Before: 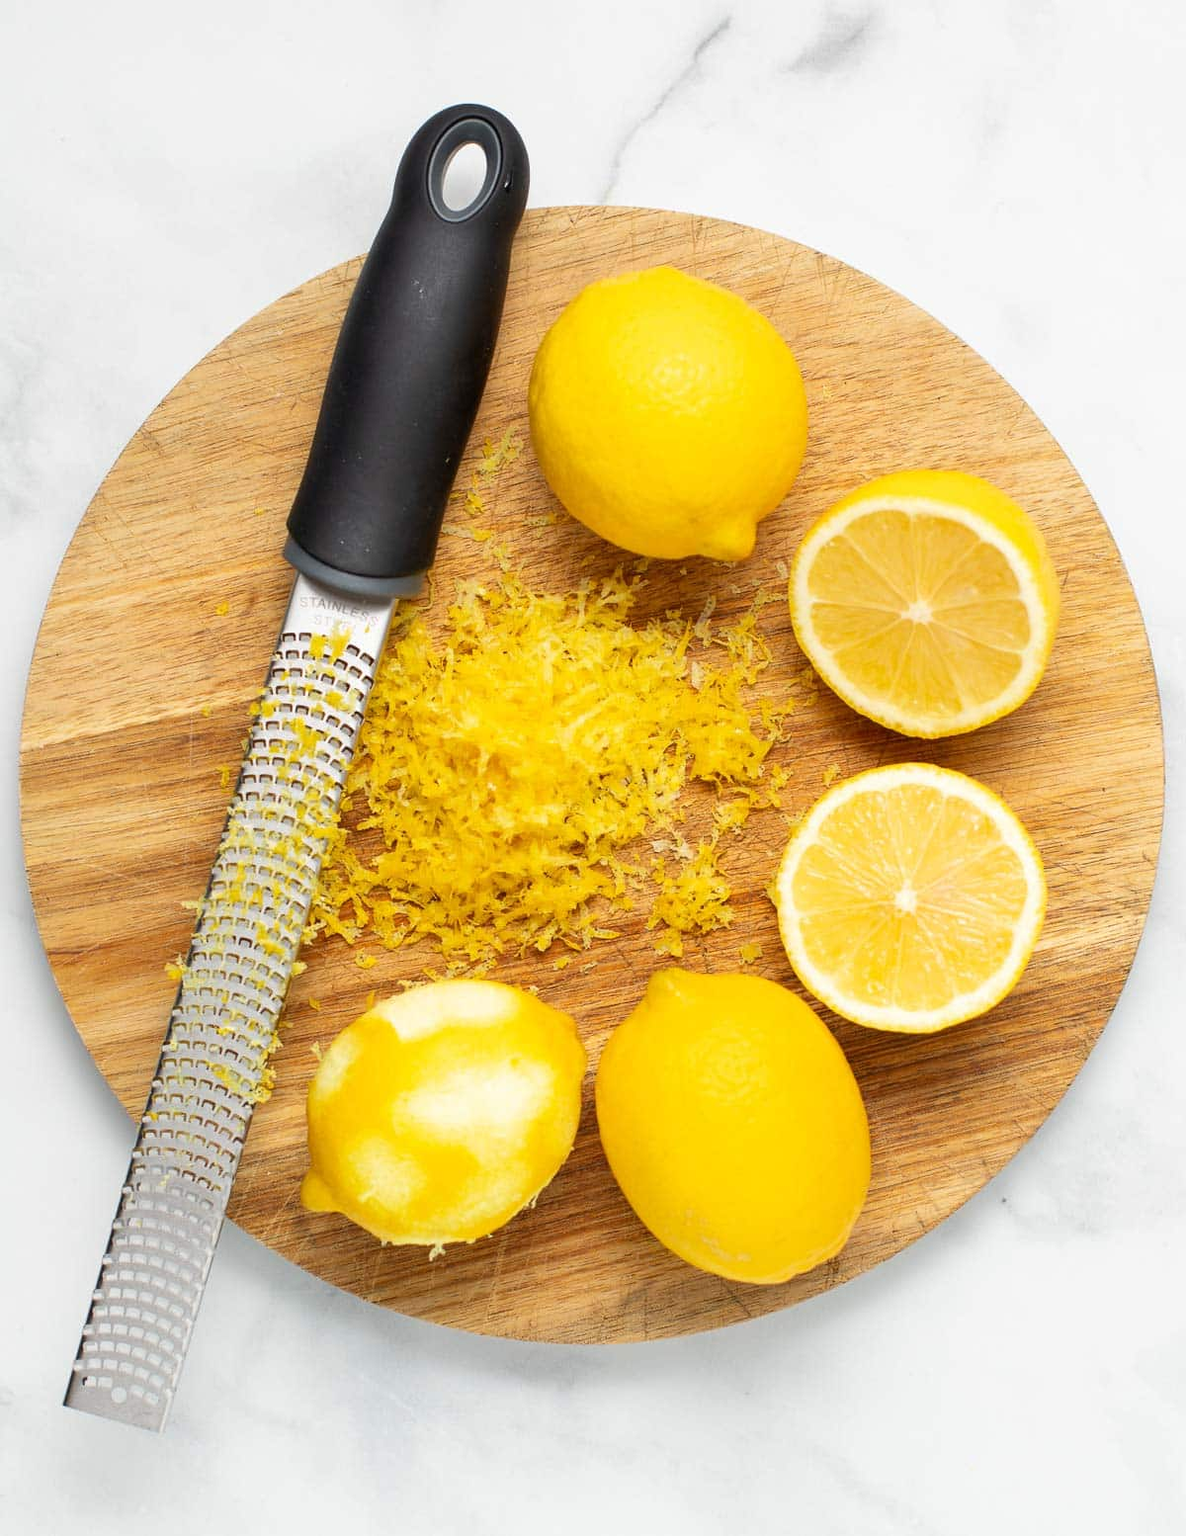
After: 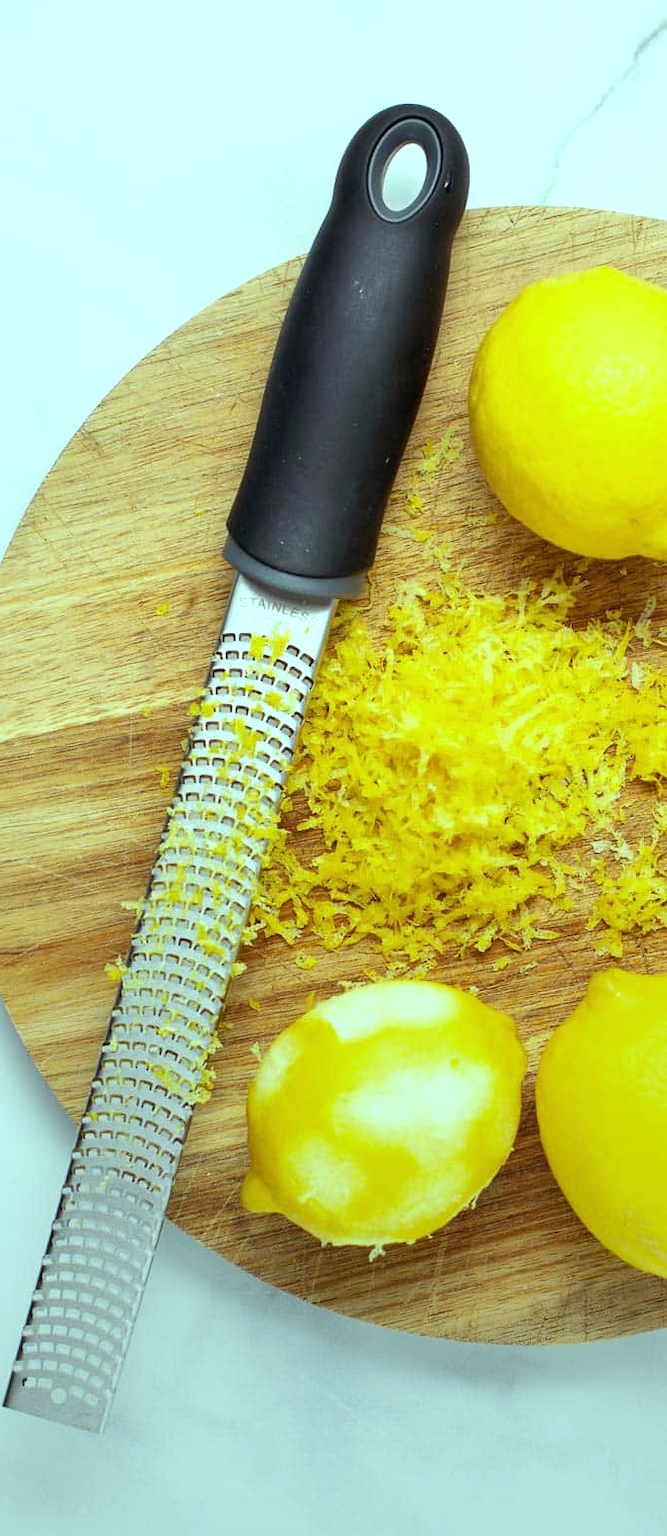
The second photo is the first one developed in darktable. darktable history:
graduated density: rotation -180°, offset 27.42
color balance: mode lift, gamma, gain (sRGB), lift [0.997, 0.979, 1.021, 1.011], gamma [1, 1.084, 0.916, 0.998], gain [1, 0.87, 1.13, 1.101], contrast 4.55%, contrast fulcrum 38.24%, output saturation 104.09%
crop: left 5.114%, right 38.589%
tone equalizer: on, module defaults
